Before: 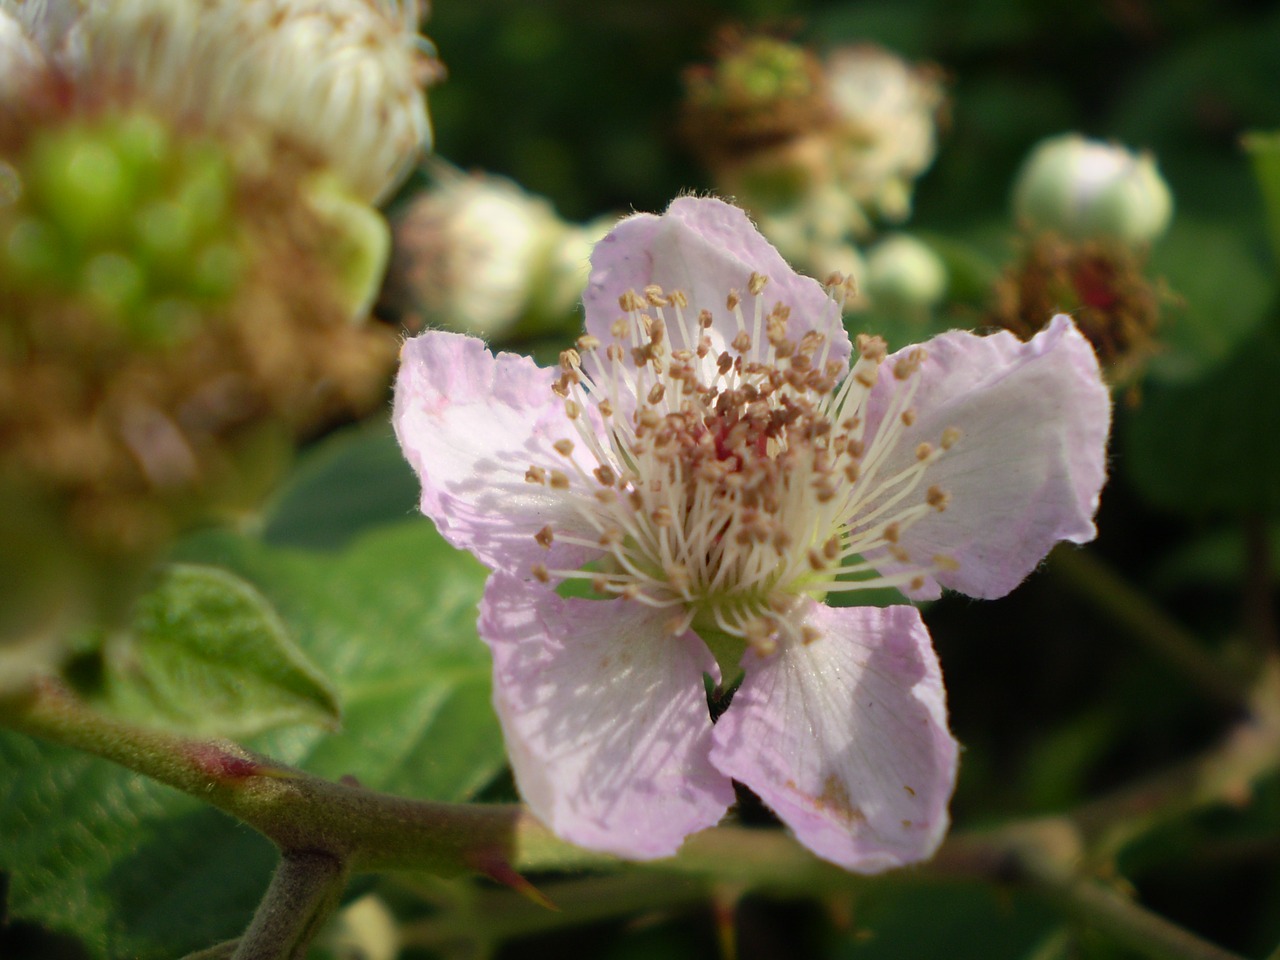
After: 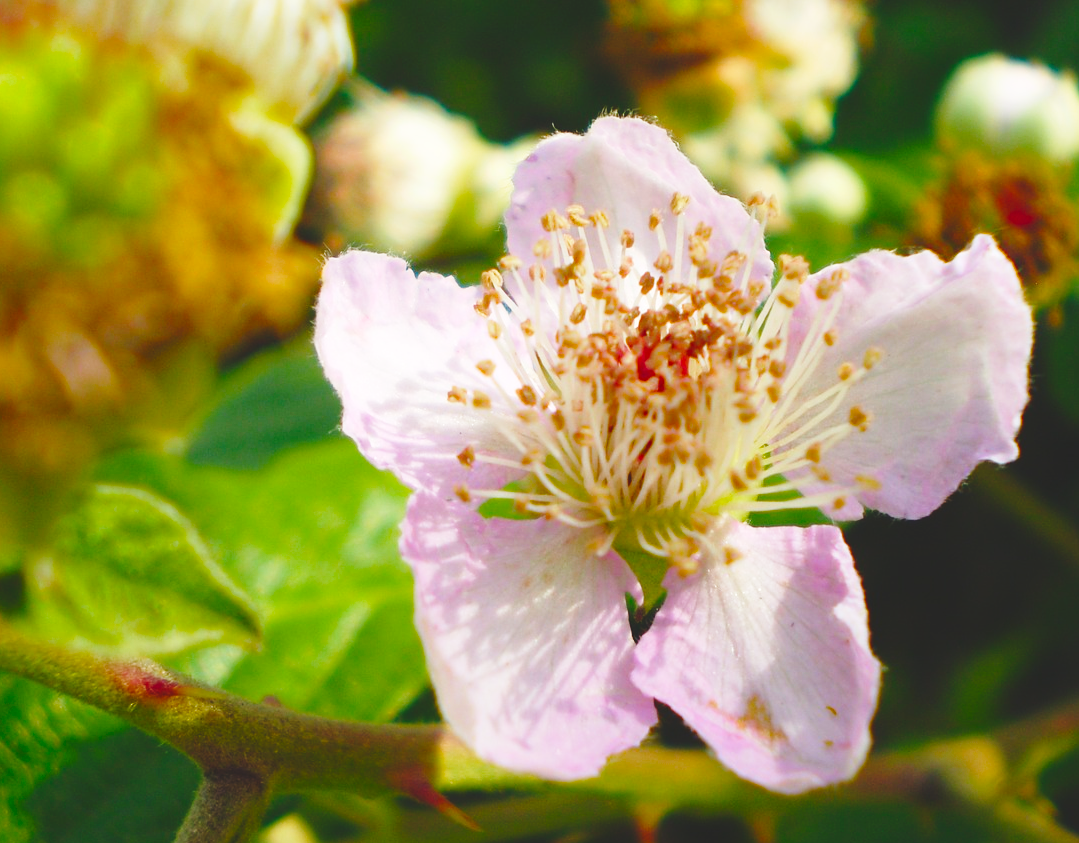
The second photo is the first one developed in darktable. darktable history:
color balance rgb: global offset › luminance 1.989%, linear chroma grading › global chroma 9.72%, perceptual saturation grading › global saturation 20%, perceptual saturation grading › highlights -25.122%, perceptual saturation grading › shadows 50.16%, global vibrance 20%
crop: left 6.12%, top 8.364%, right 9.551%, bottom 3.796%
base curve: curves: ch0 [(0, 0) (0.028, 0.03) (0.121, 0.232) (0.46, 0.748) (0.859, 0.968) (1, 1)], preserve colors none
